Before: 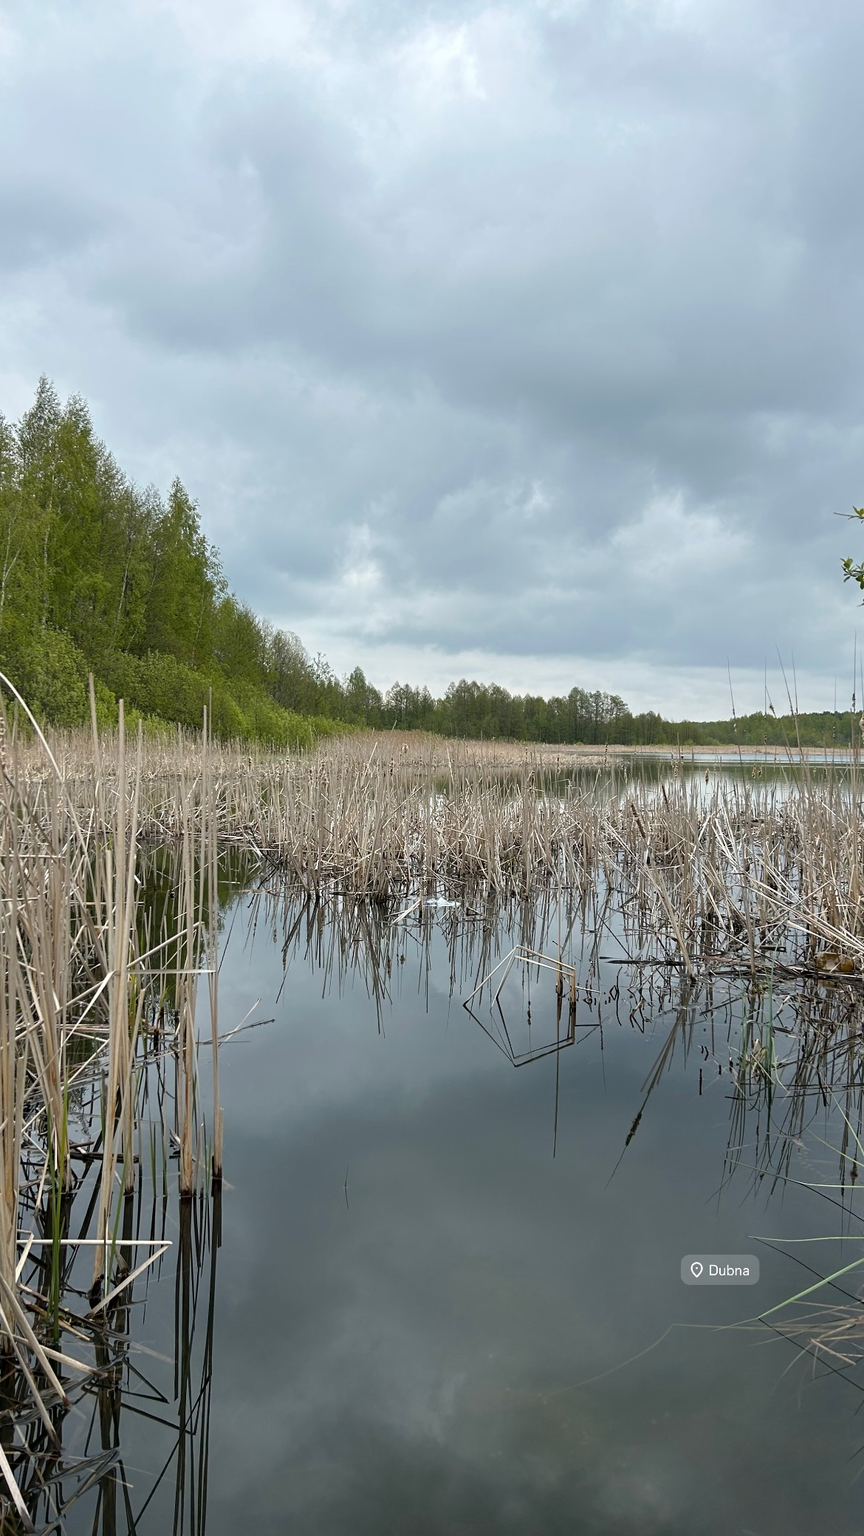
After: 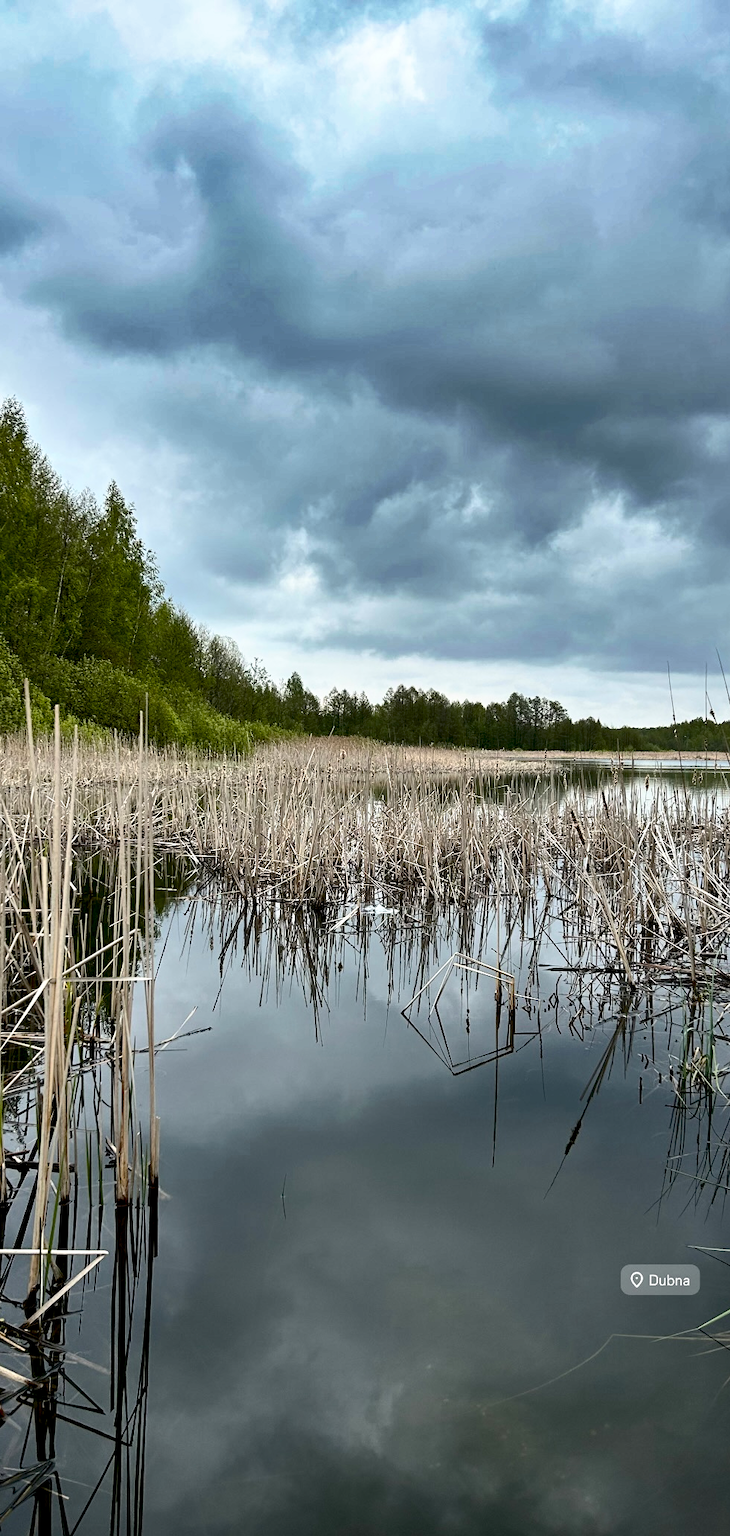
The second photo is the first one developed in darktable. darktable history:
base curve: curves: ch0 [(0.017, 0) (0.425, 0.441) (0.844, 0.933) (1, 1)], preserve colors none
contrast brightness saturation: contrast 0.28
shadows and highlights: shadows 24.5, highlights -78.15, soften with gaussian
crop: left 7.598%, right 7.873%
